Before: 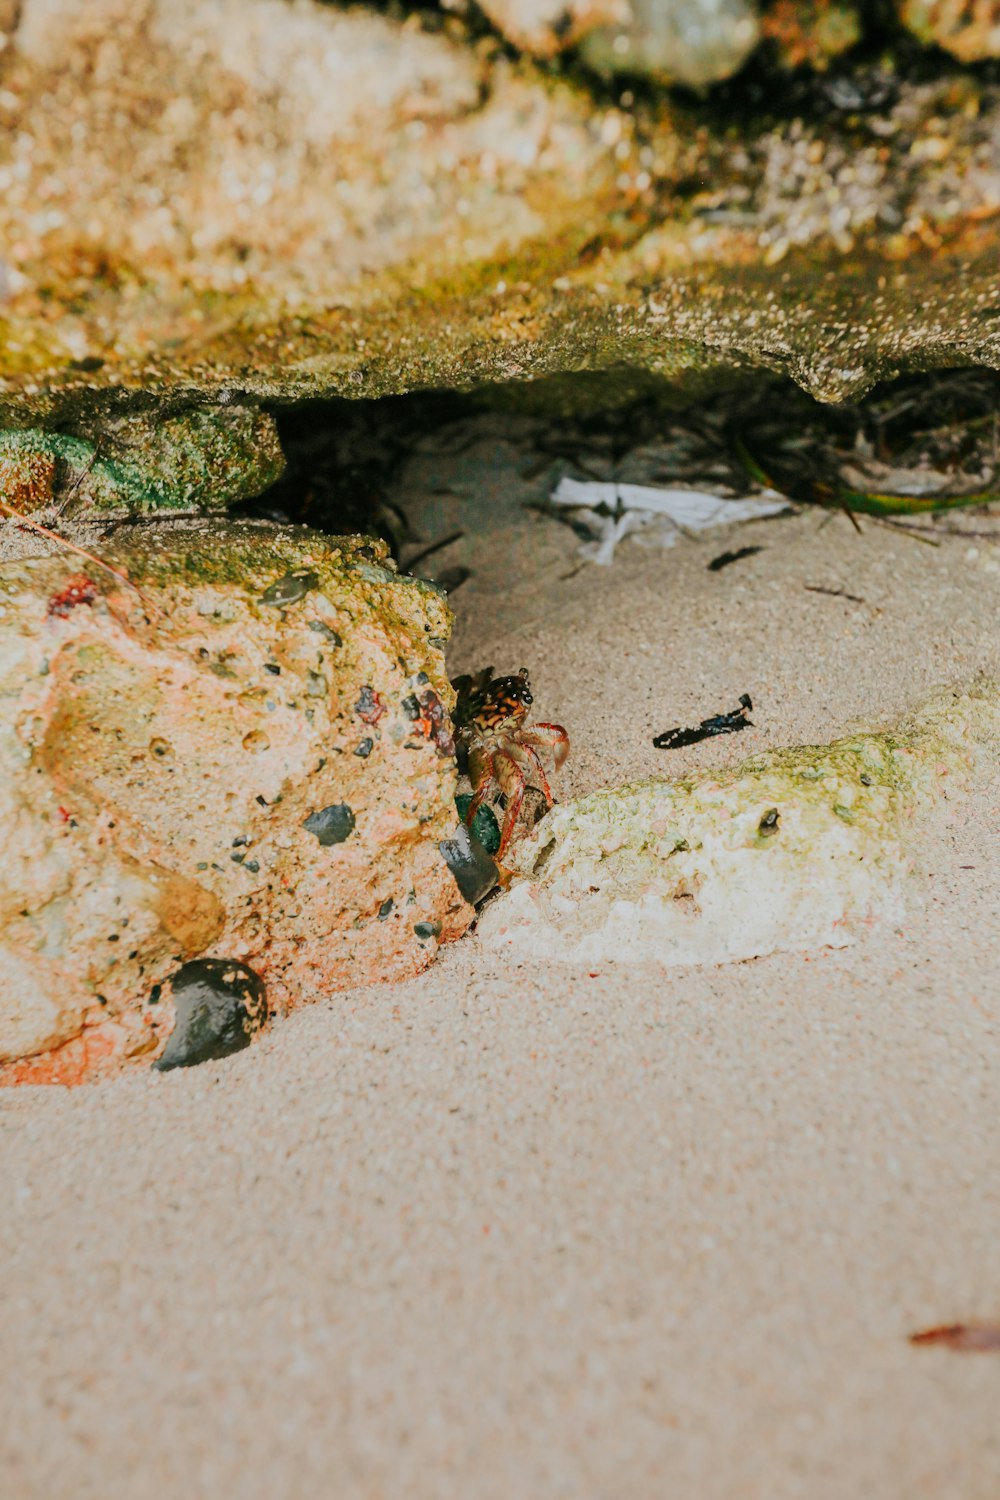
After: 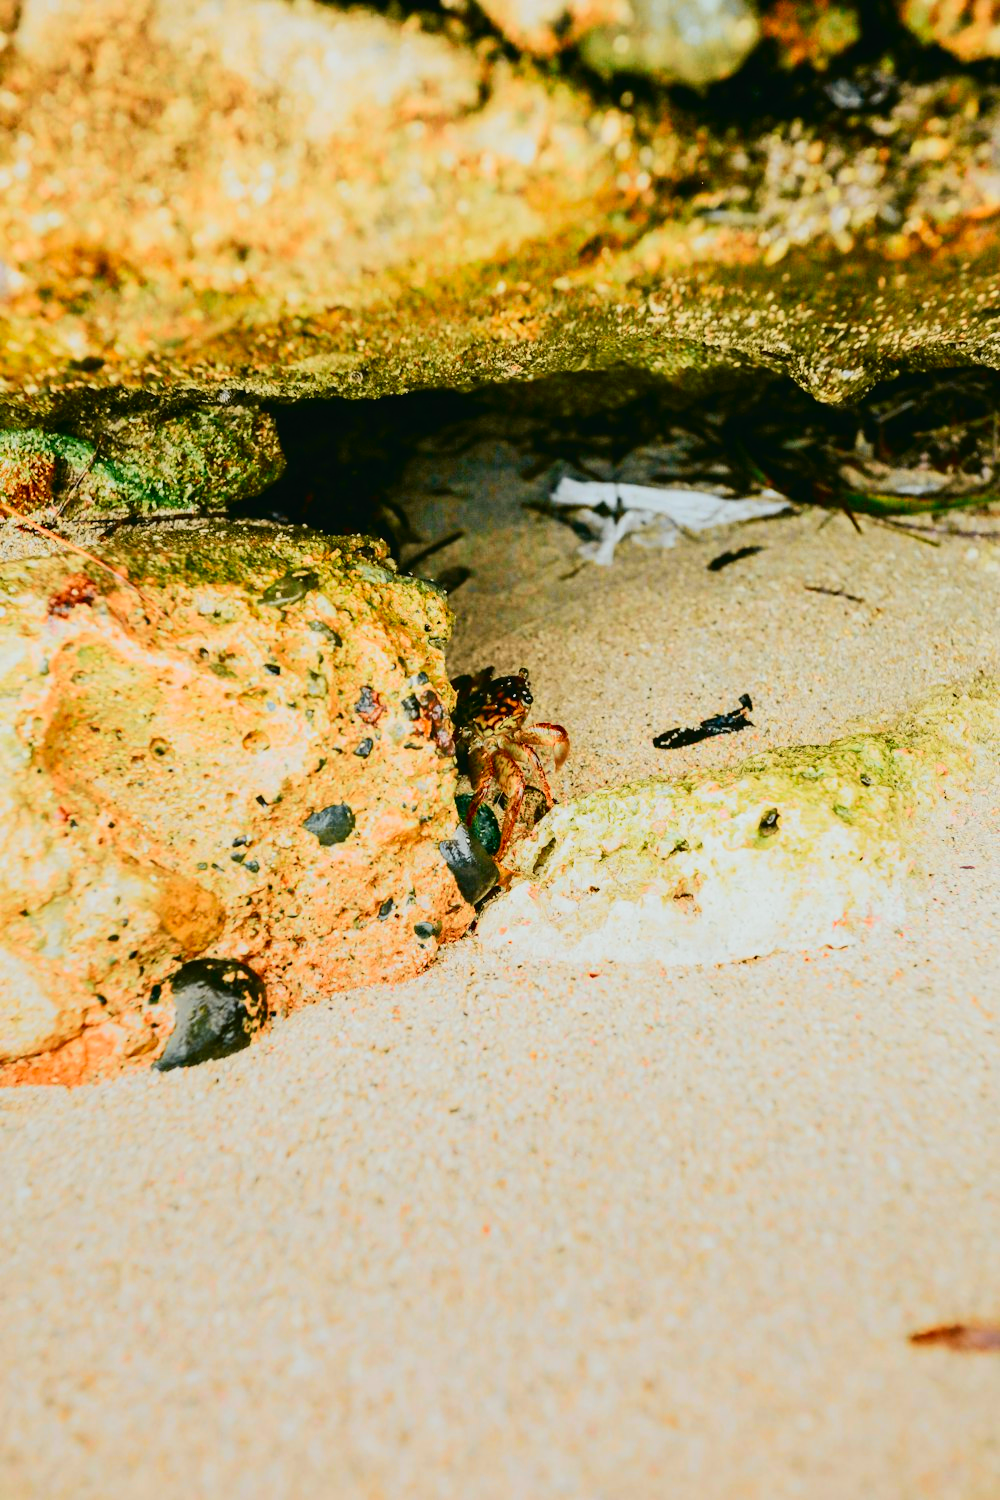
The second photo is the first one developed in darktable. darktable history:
tone curve: curves: ch0 [(0, 0.021) (0.148, 0.076) (0.232, 0.191) (0.398, 0.423) (0.572, 0.672) (0.705, 0.812) (0.877, 0.931) (0.99, 0.987)]; ch1 [(0, 0) (0.377, 0.325) (0.493, 0.486) (0.508, 0.502) (0.515, 0.514) (0.554, 0.586) (0.623, 0.658) (0.701, 0.704) (0.778, 0.751) (1, 1)]; ch2 [(0, 0) (0.431, 0.398) (0.485, 0.486) (0.495, 0.498) (0.511, 0.507) (0.58, 0.66) (0.679, 0.757) (0.749, 0.829) (1, 0.991)], color space Lab, independent channels
